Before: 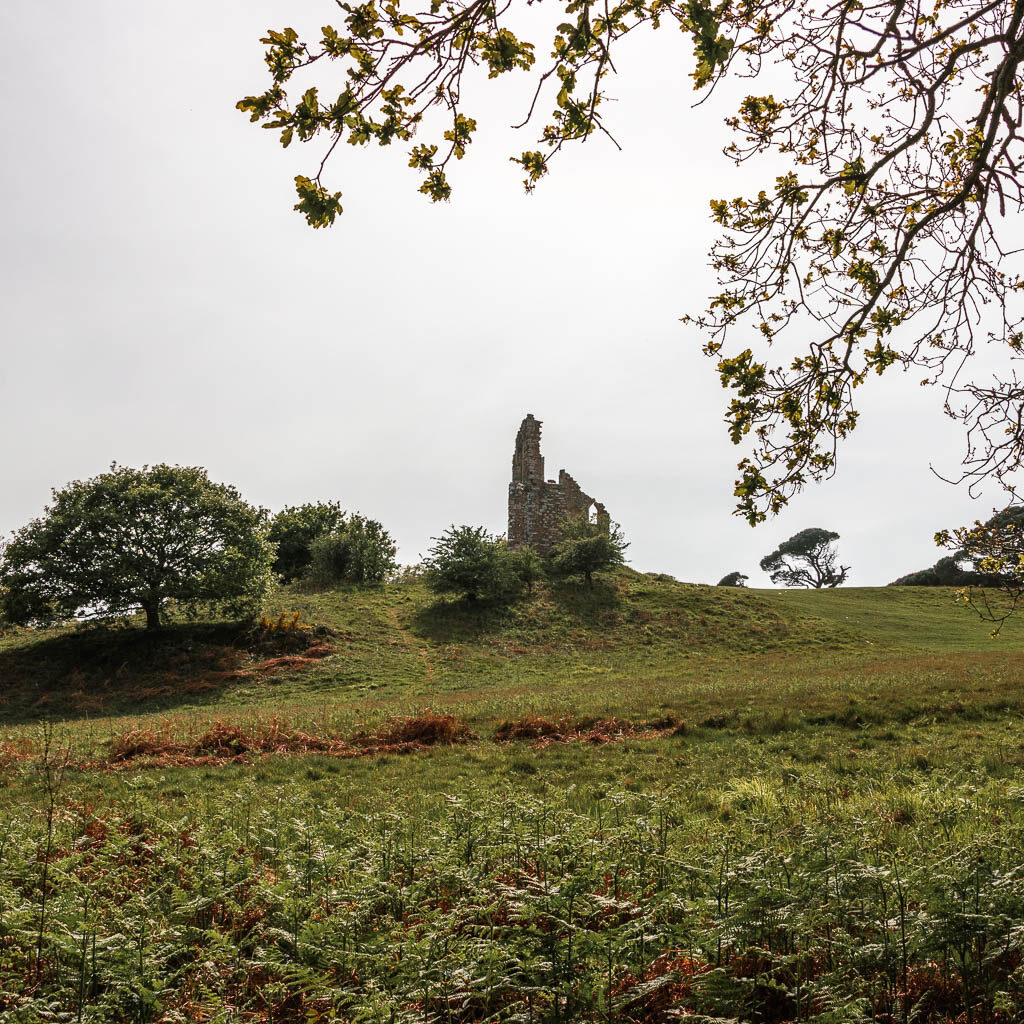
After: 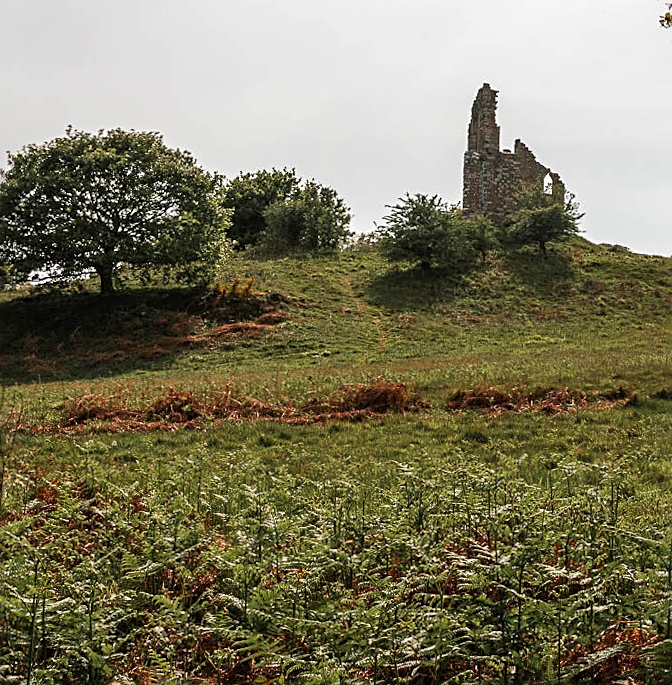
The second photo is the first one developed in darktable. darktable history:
sharpen: on, module defaults
crop and rotate: angle -0.701°, left 3.871%, top 32.208%, right 29.706%
